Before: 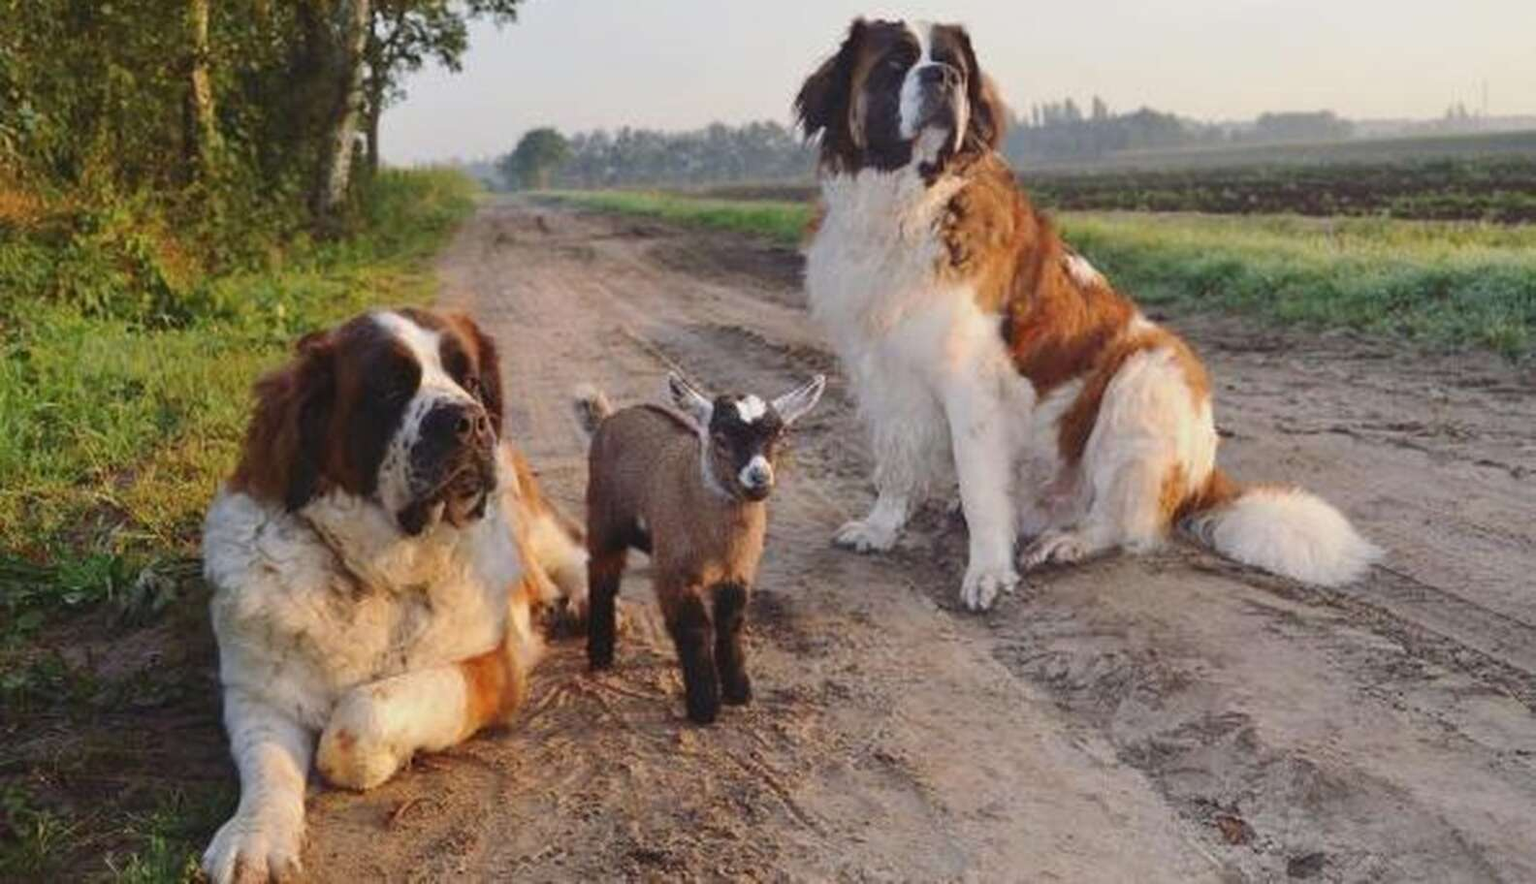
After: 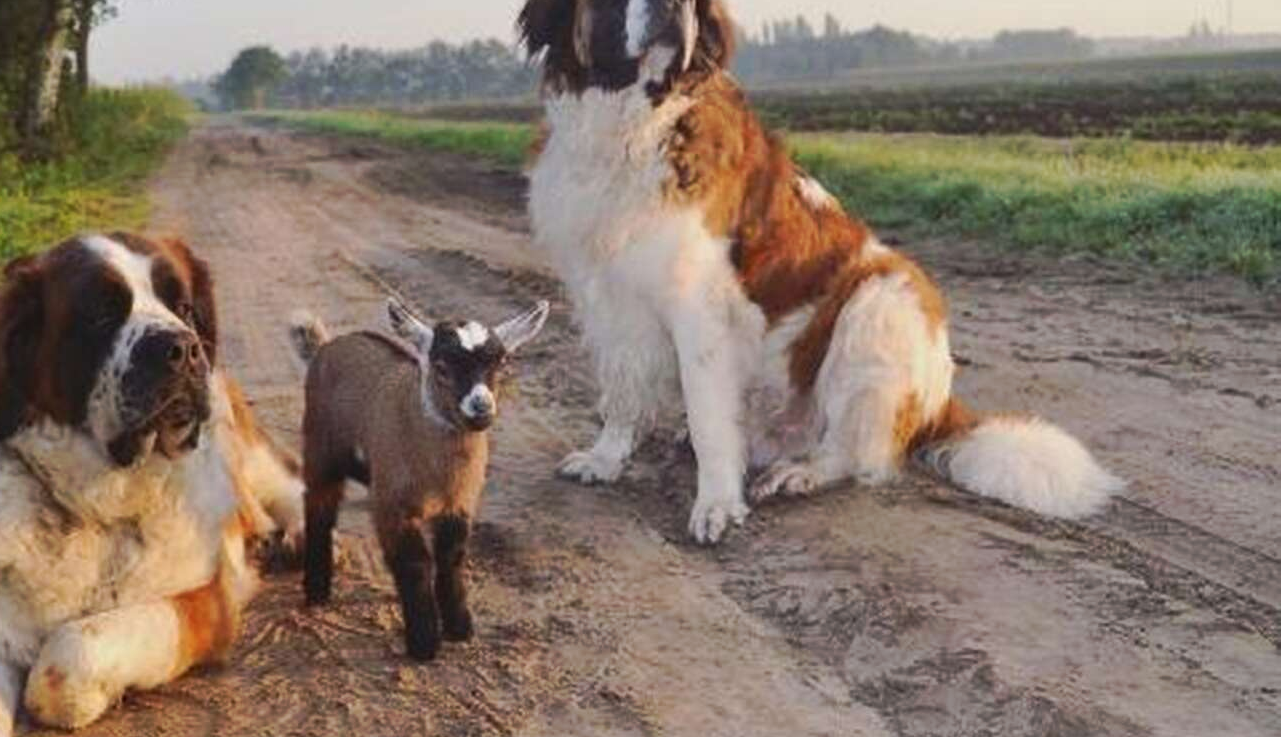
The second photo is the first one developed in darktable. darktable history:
crop: left 19.095%, top 9.452%, right 0%, bottom 9.656%
tone curve: curves: ch0 [(0, 0) (0.003, 0.003) (0.011, 0.011) (0.025, 0.024) (0.044, 0.043) (0.069, 0.067) (0.1, 0.096) (0.136, 0.131) (0.177, 0.171) (0.224, 0.217) (0.277, 0.268) (0.335, 0.324) (0.399, 0.386) (0.468, 0.453) (0.543, 0.547) (0.623, 0.626) (0.709, 0.712) (0.801, 0.802) (0.898, 0.898) (1, 1)], preserve colors none
